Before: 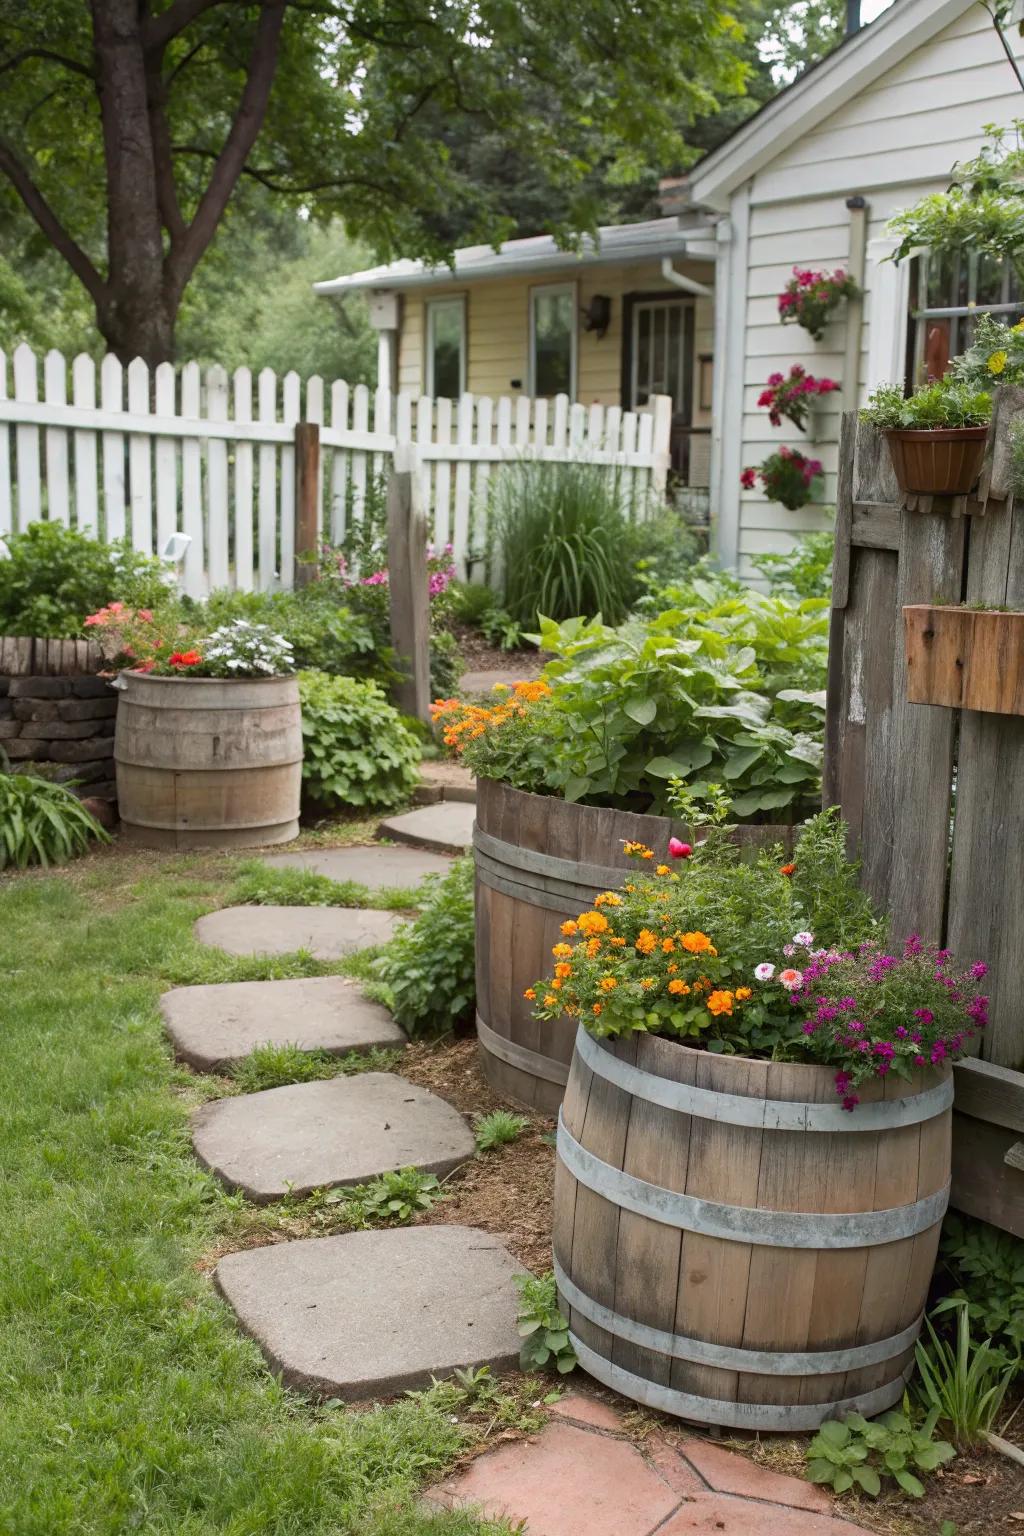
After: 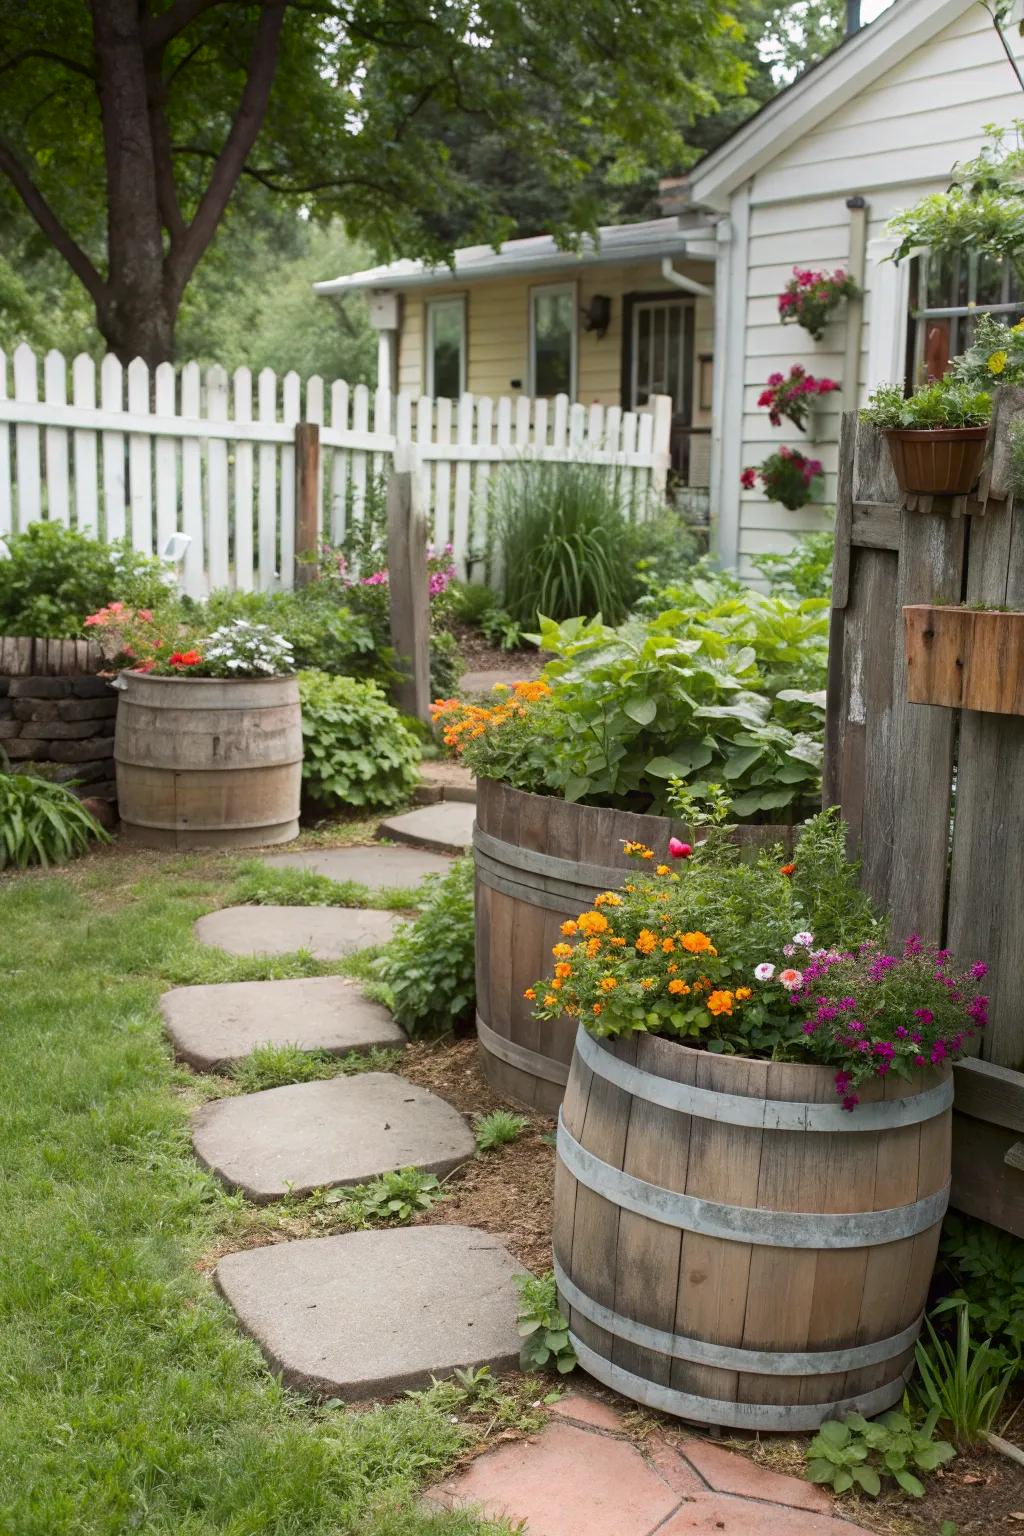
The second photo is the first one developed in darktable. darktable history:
shadows and highlights: shadows -53.76, highlights 86.59, soften with gaussian
